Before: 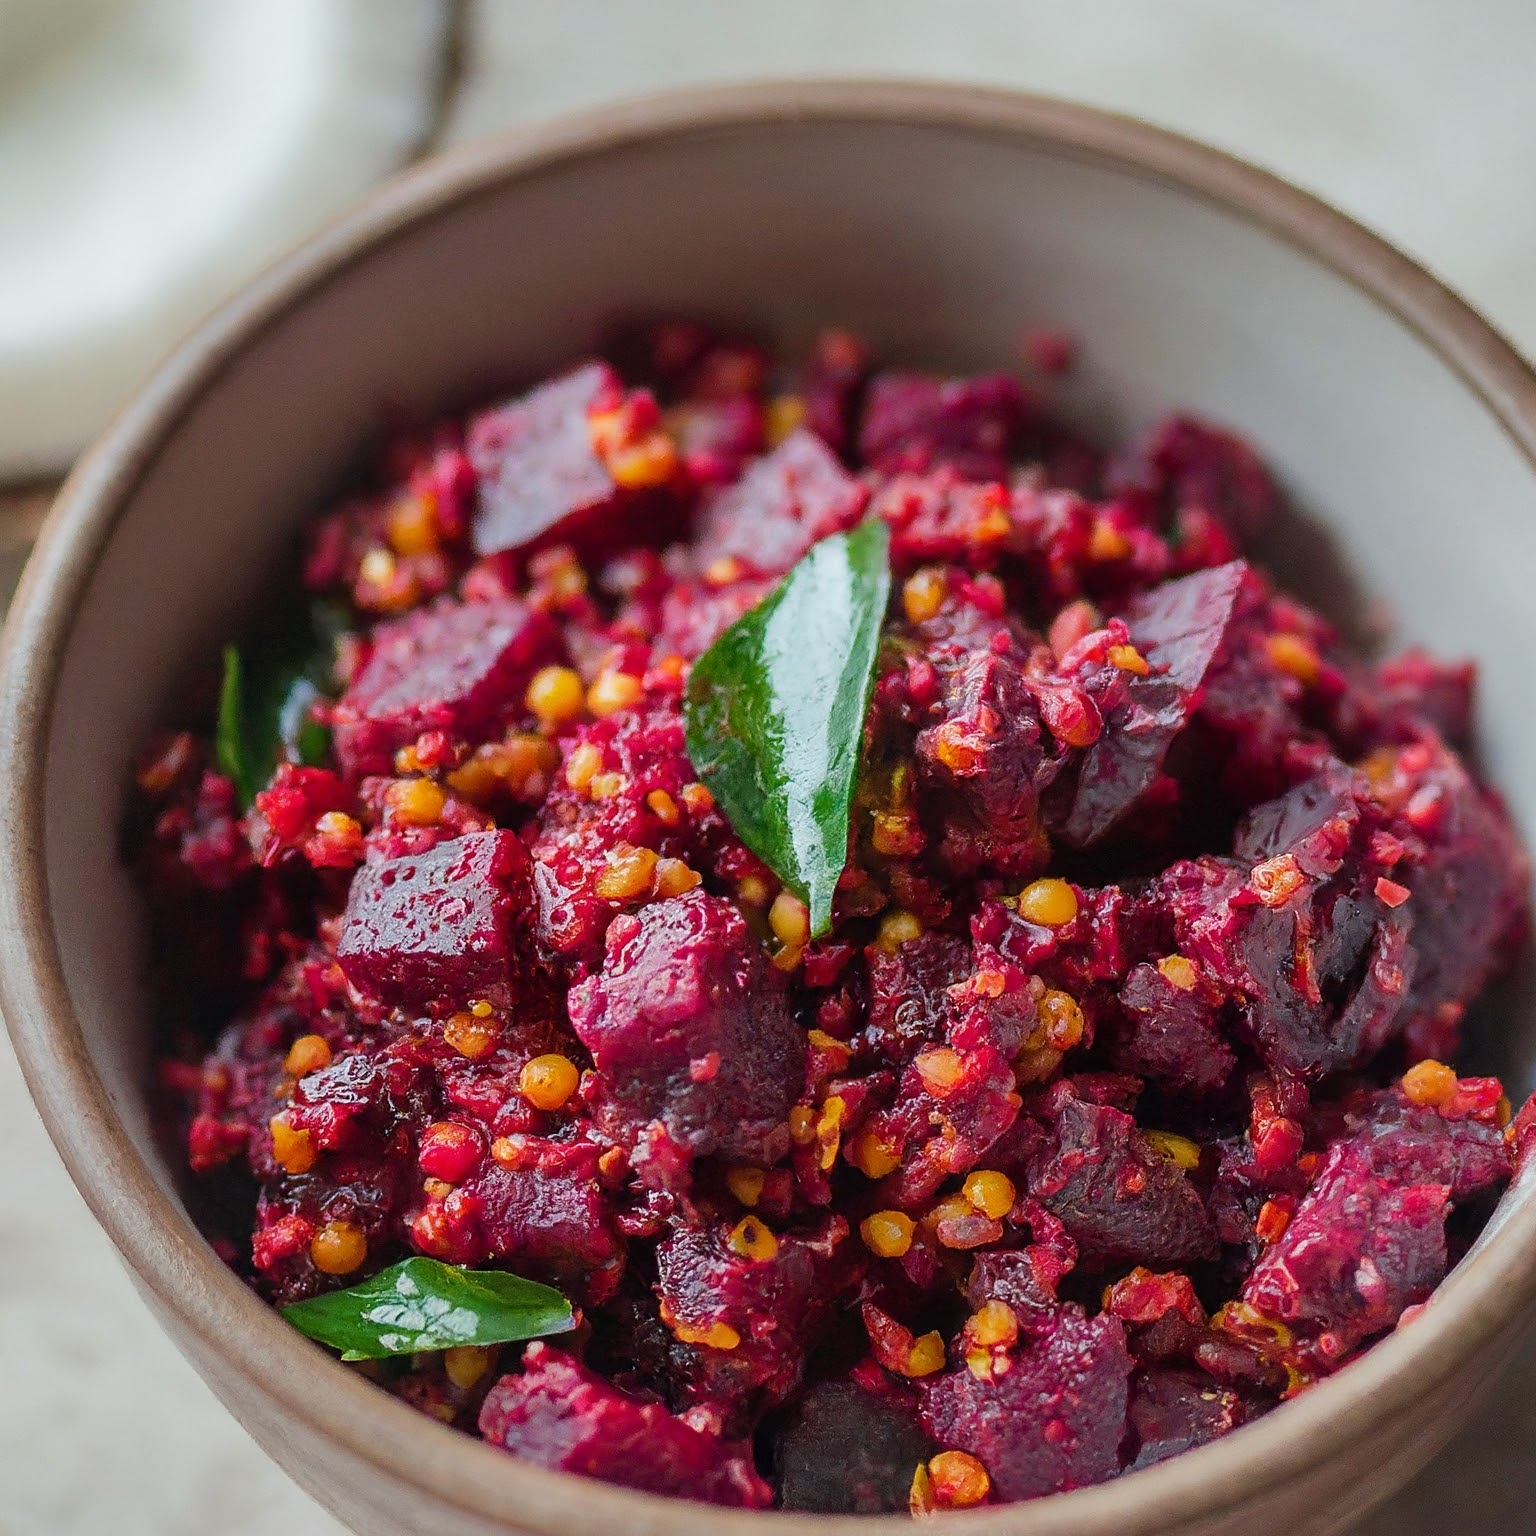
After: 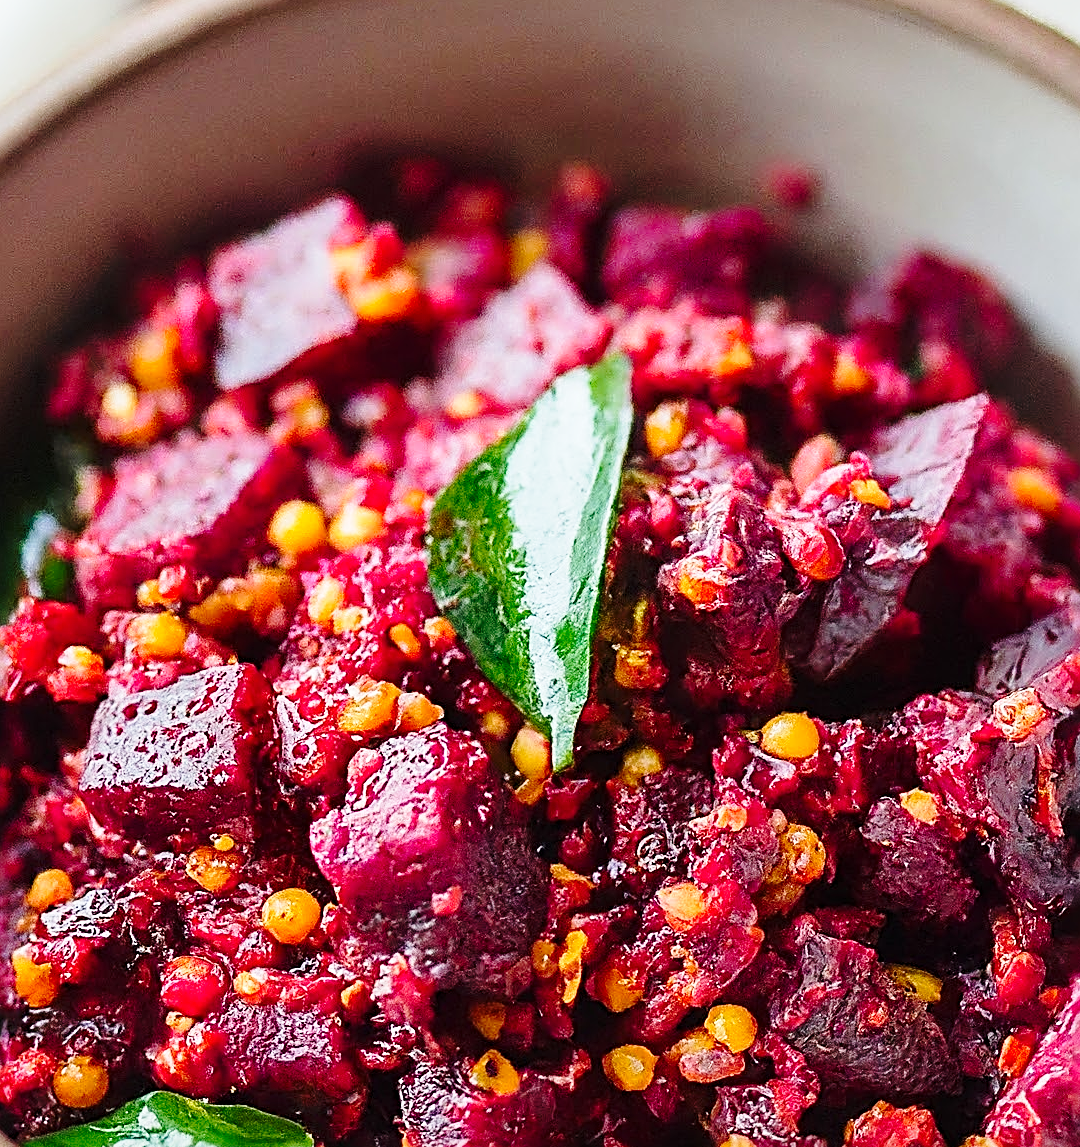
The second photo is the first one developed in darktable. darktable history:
base curve: curves: ch0 [(0, 0) (0.028, 0.03) (0.121, 0.232) (0.46, 0.748) (0.859, 0.968) (1, 1)], preserve colors none
crop and rotate: left 16.828%, top 10.848%, right 12.831%, bottom 14.414%
contrast brightness saturation: contrast 0.083, saturation 0.017
sharpen: radius 3.014, amount 0.764
